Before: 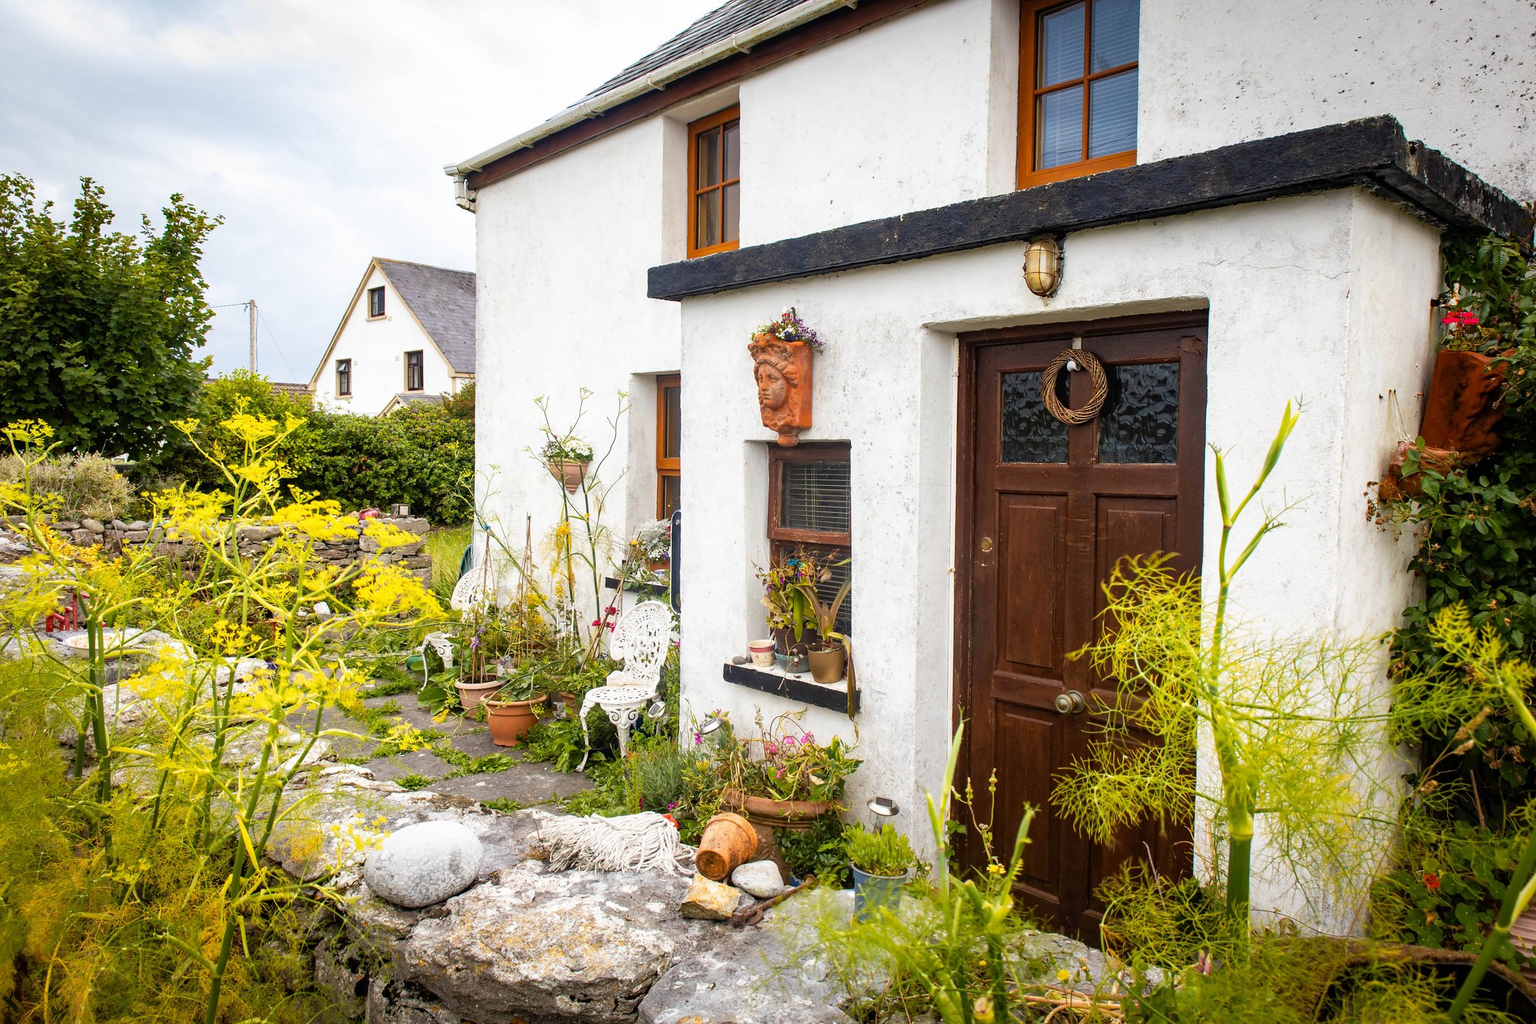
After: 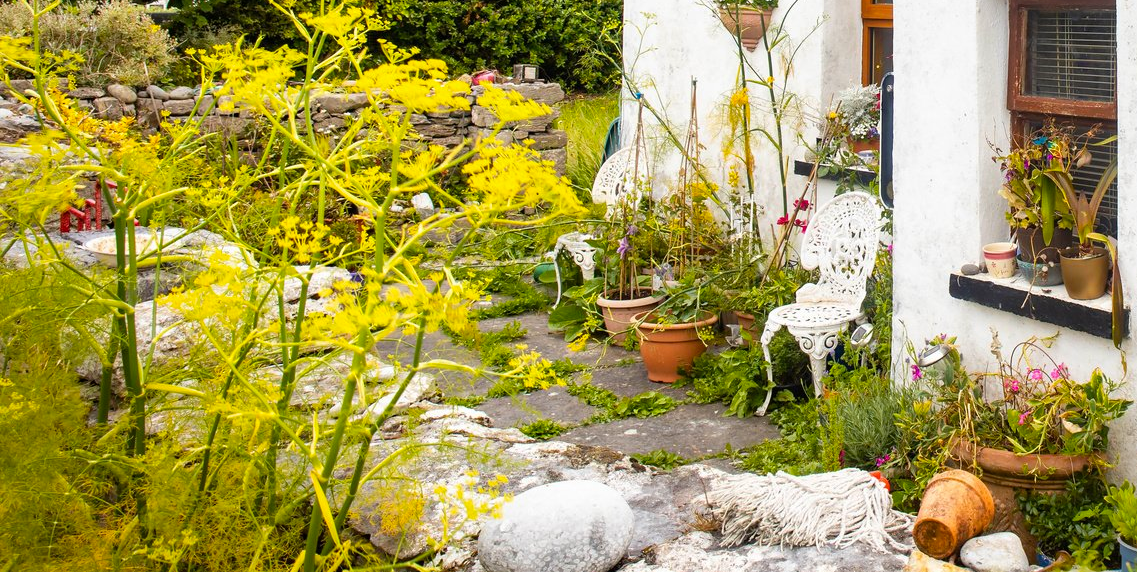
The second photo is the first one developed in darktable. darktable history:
color balance rgb: perceptual saturation grading › global saturation 10%, global vibrance 10%
crop: top 44.483%, right 43.593%, bottom 12.892%
